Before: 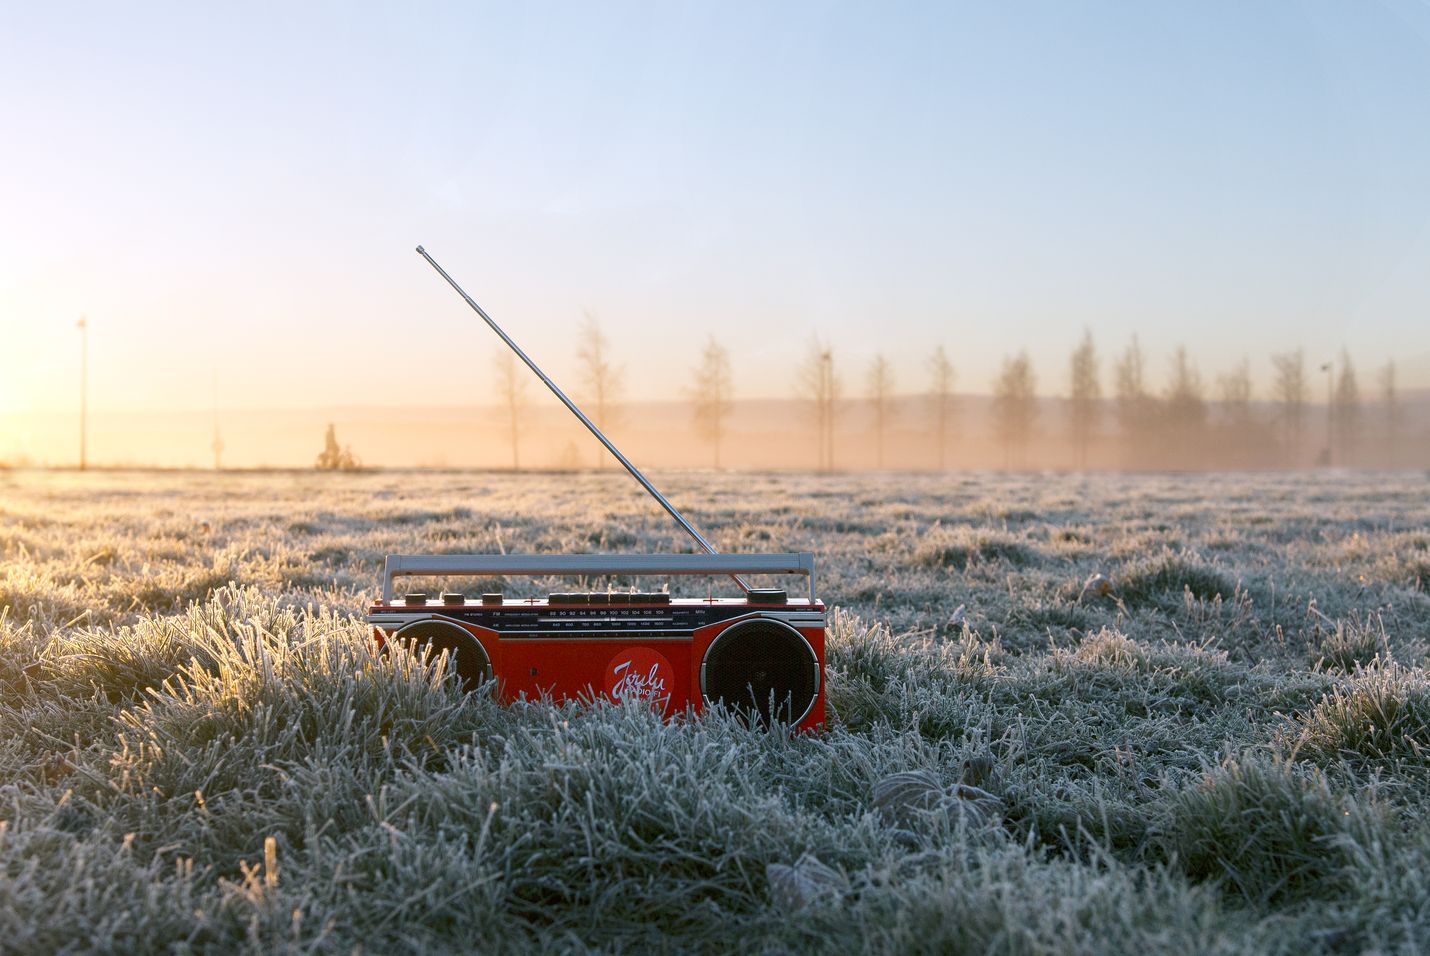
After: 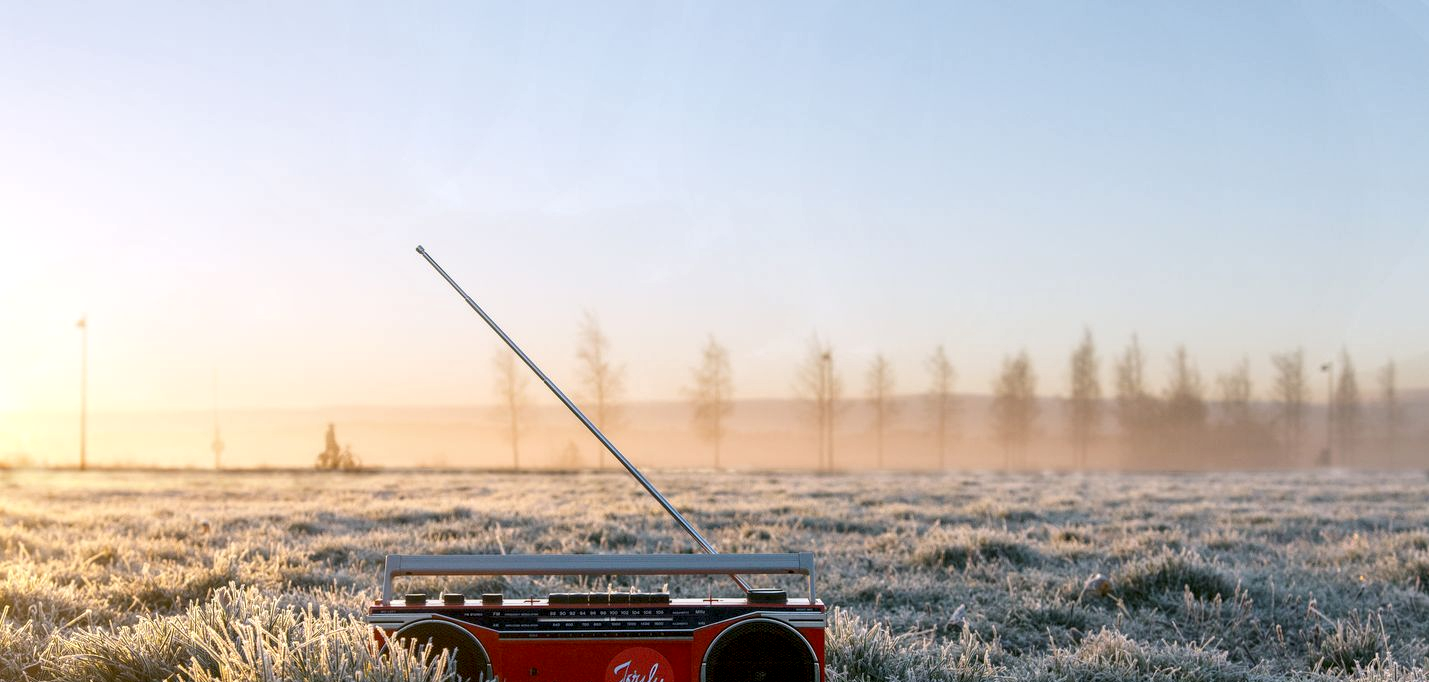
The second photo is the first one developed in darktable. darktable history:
crop: bottom 28.576%
local contrast: shadows 94%
